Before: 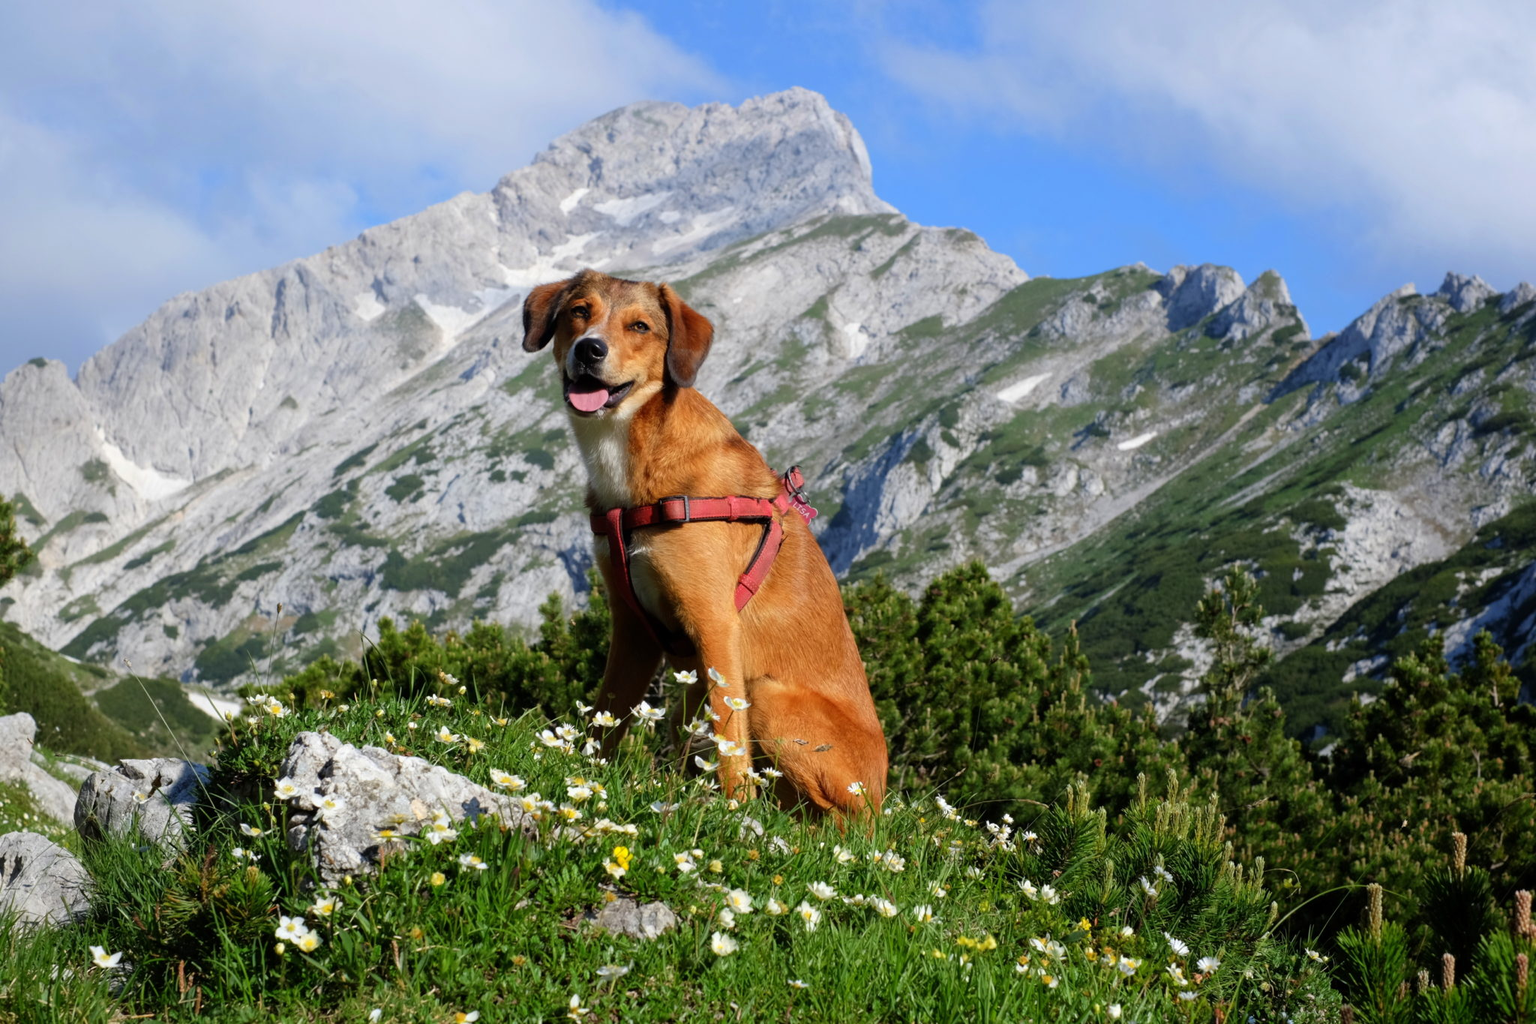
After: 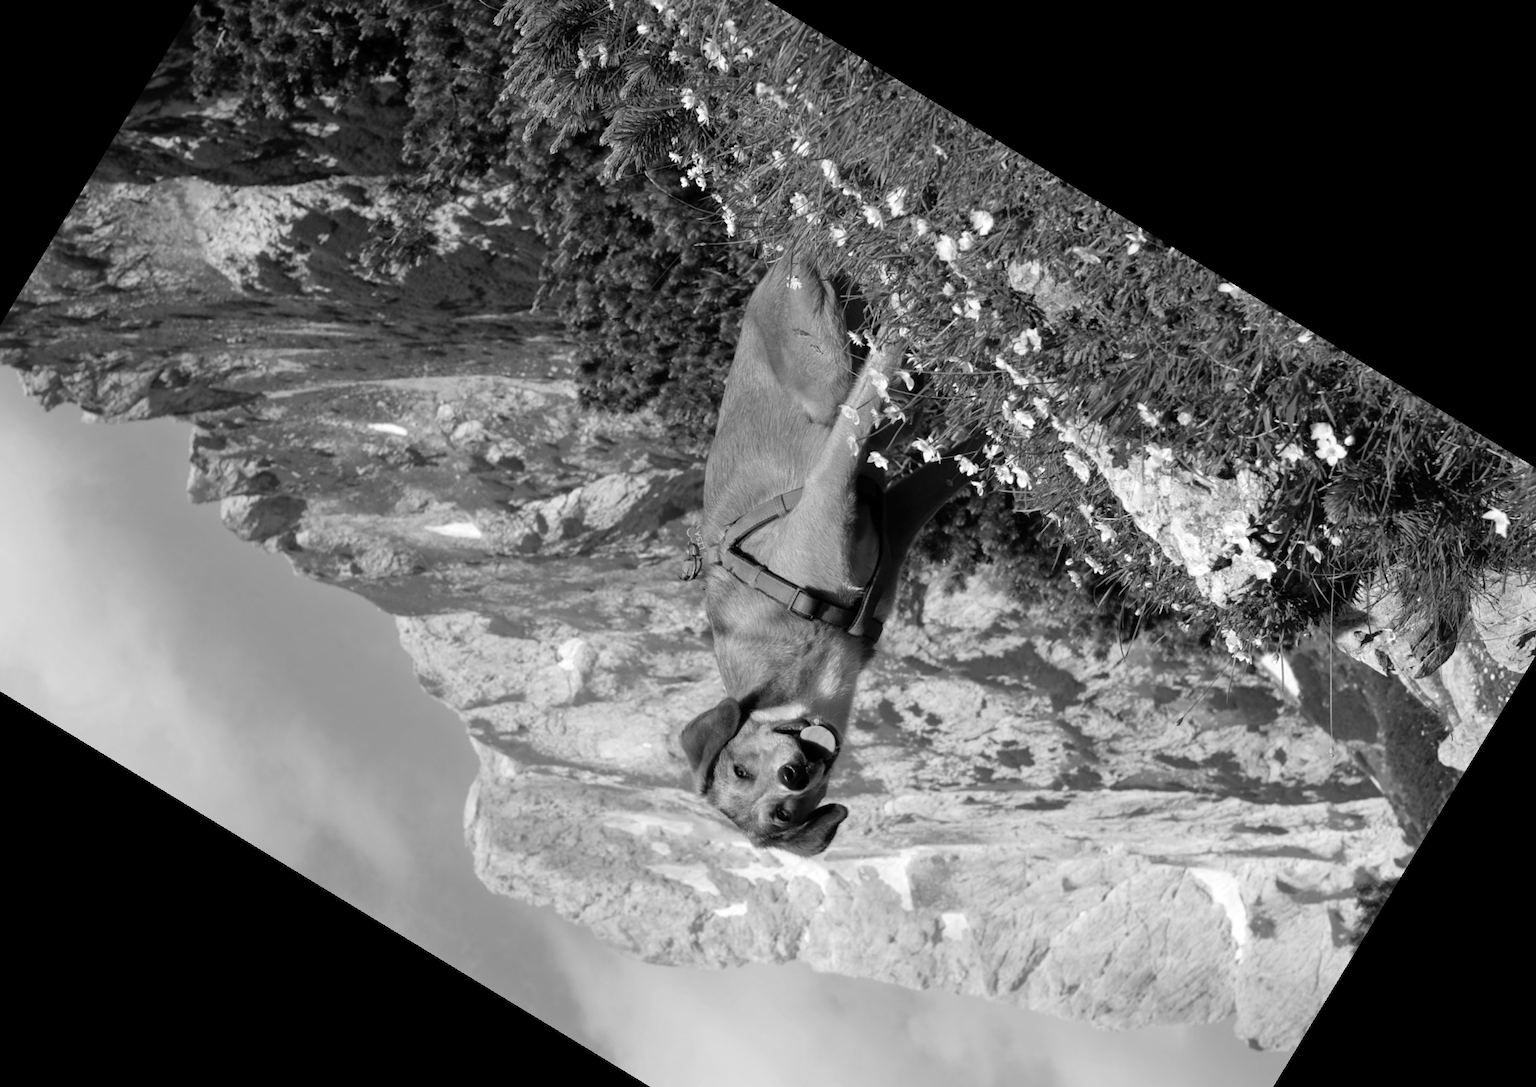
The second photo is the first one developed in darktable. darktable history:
white balance: red 1.188, blue 1.11
crop and rotate: angle 148.68°, left 9.111%, top 15.603%, right 4.588%, bottom 17.041%
monochrome: size 1
